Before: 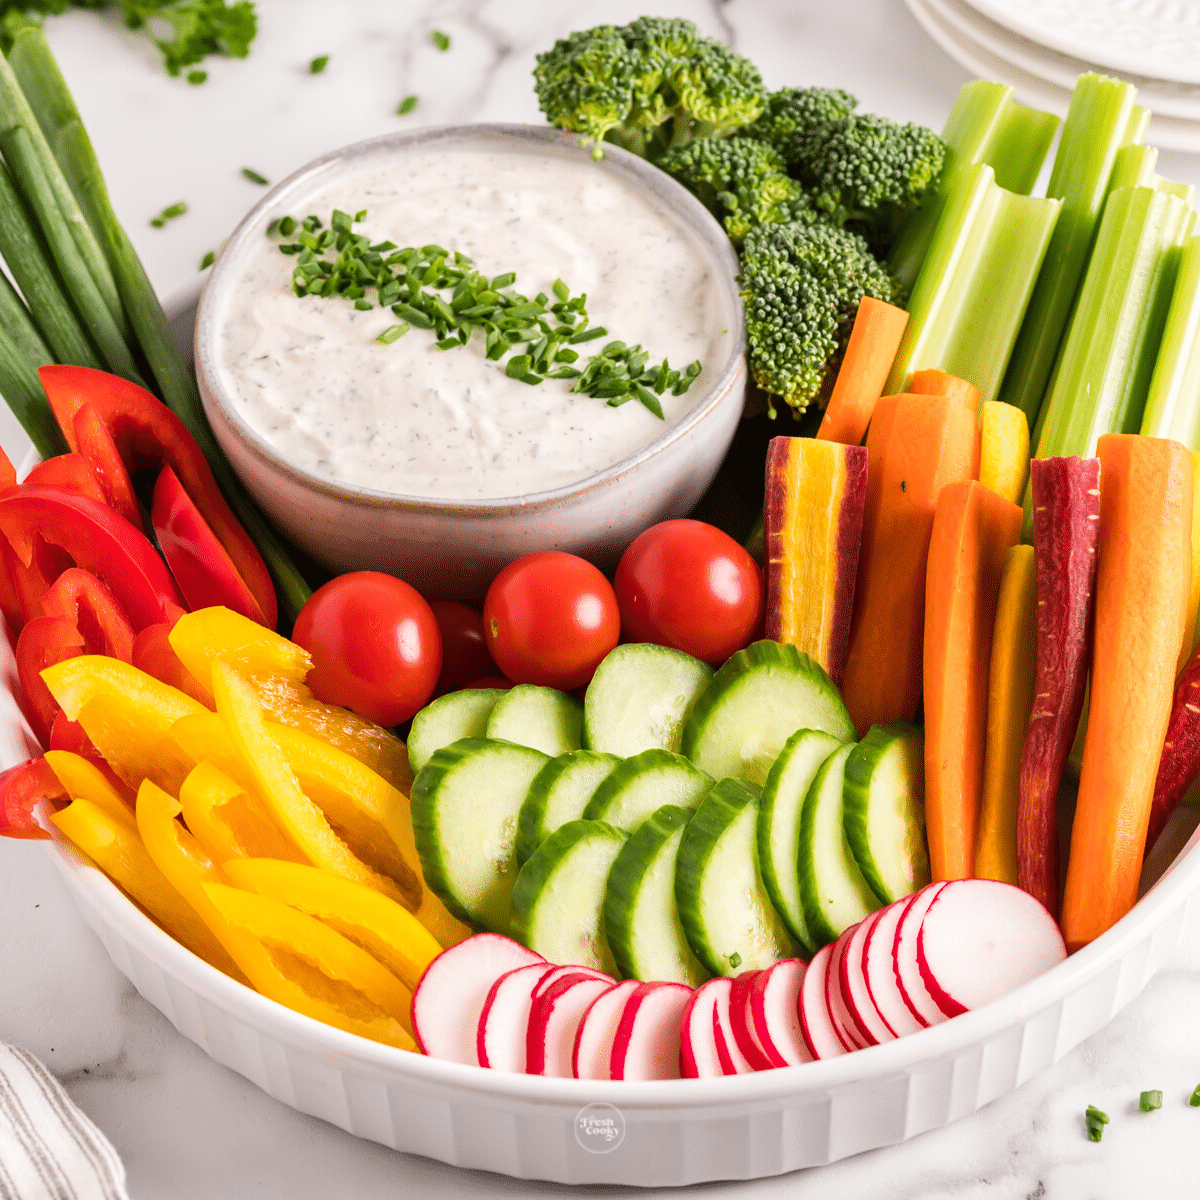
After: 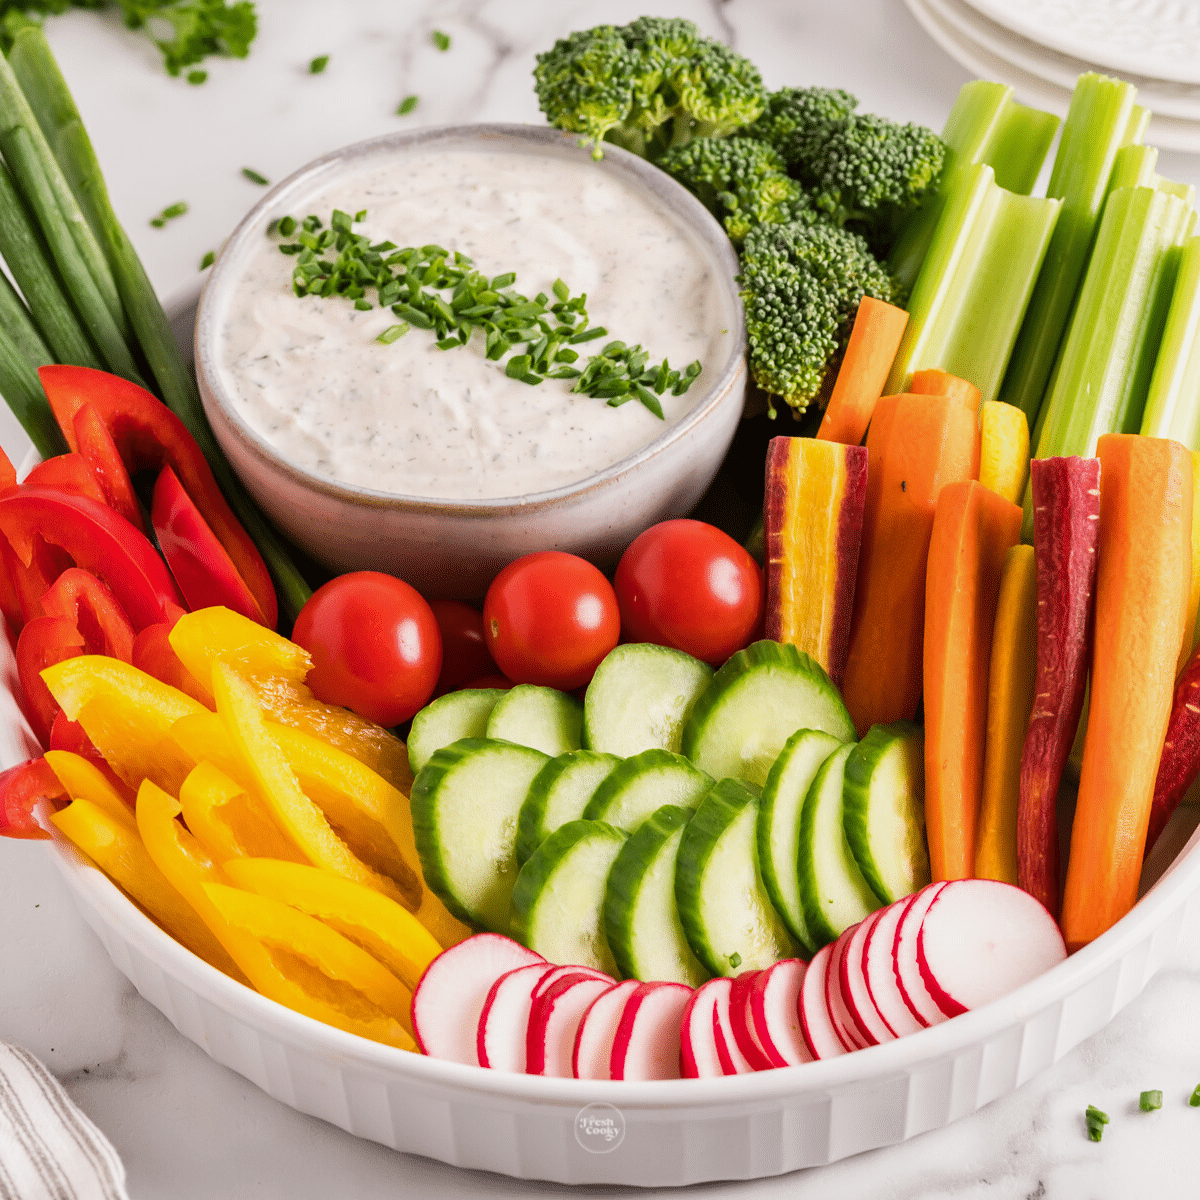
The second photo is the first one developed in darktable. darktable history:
exposure: exposure -0.156 EV, compensate highlight preservation false
